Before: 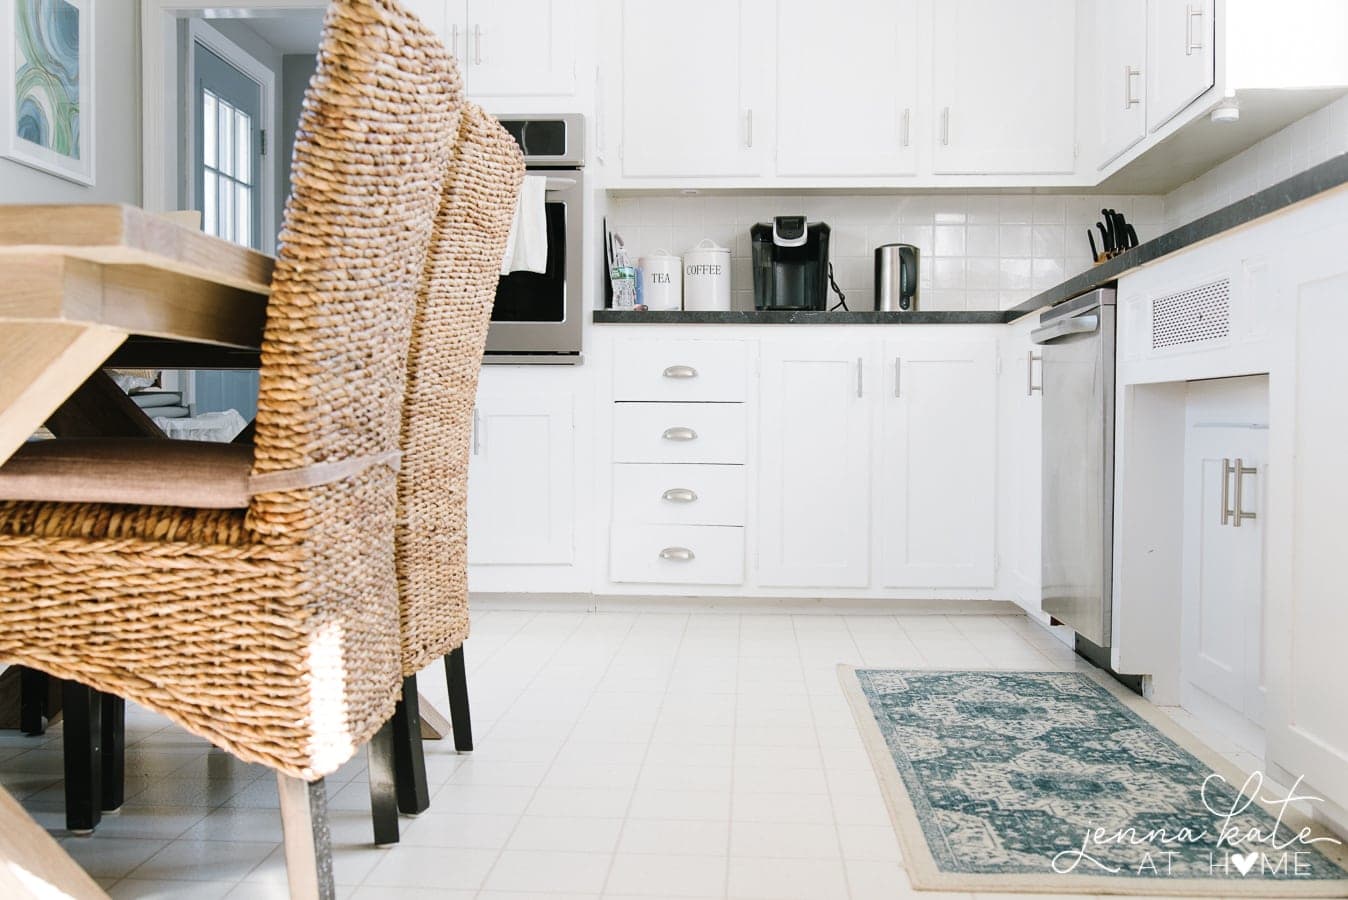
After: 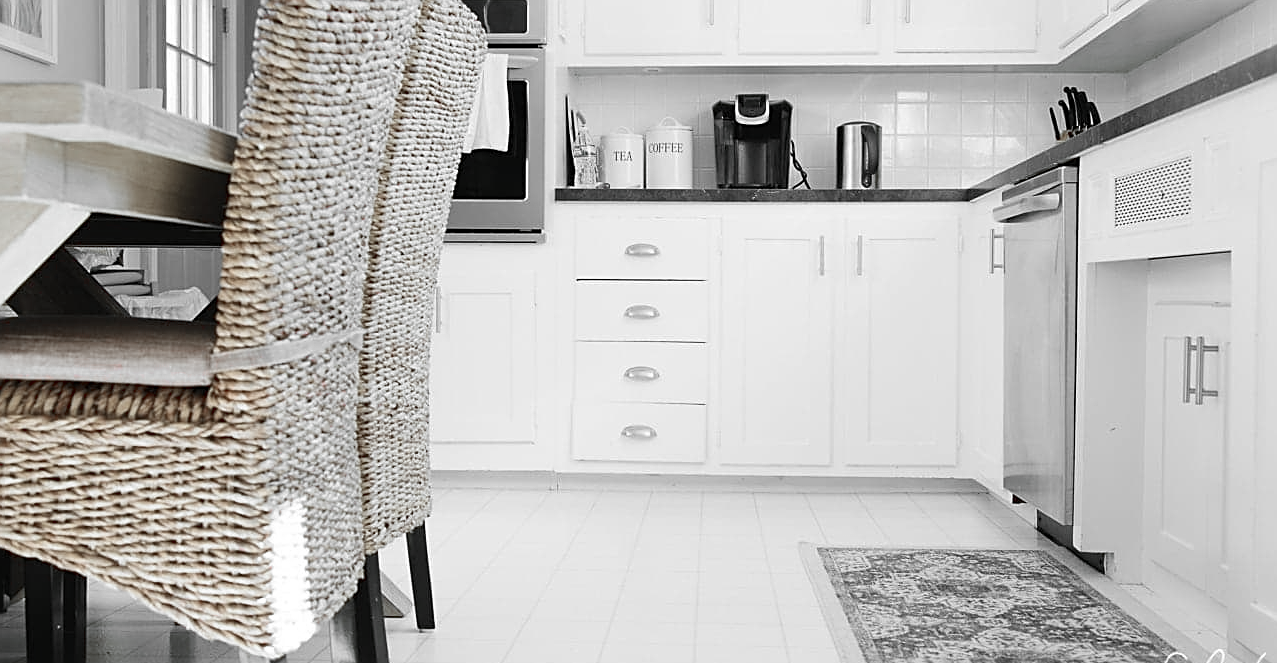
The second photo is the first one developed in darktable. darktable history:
crop and rotate: left 2.834%, top 13.598%, right 2.383%, bottom 12.698%
color zones: curves: ch1 [(0, 0.831) (0.08, 0.771) (0.157, 0.268) (0.241, 0.207) (0.562, -0.005) (0.714, -0.013) (0.876, 0.01) (1, 0.831)]
sharpen: on, module defaults
color correction: highlights a* -11.92, highlights b* -15.45
